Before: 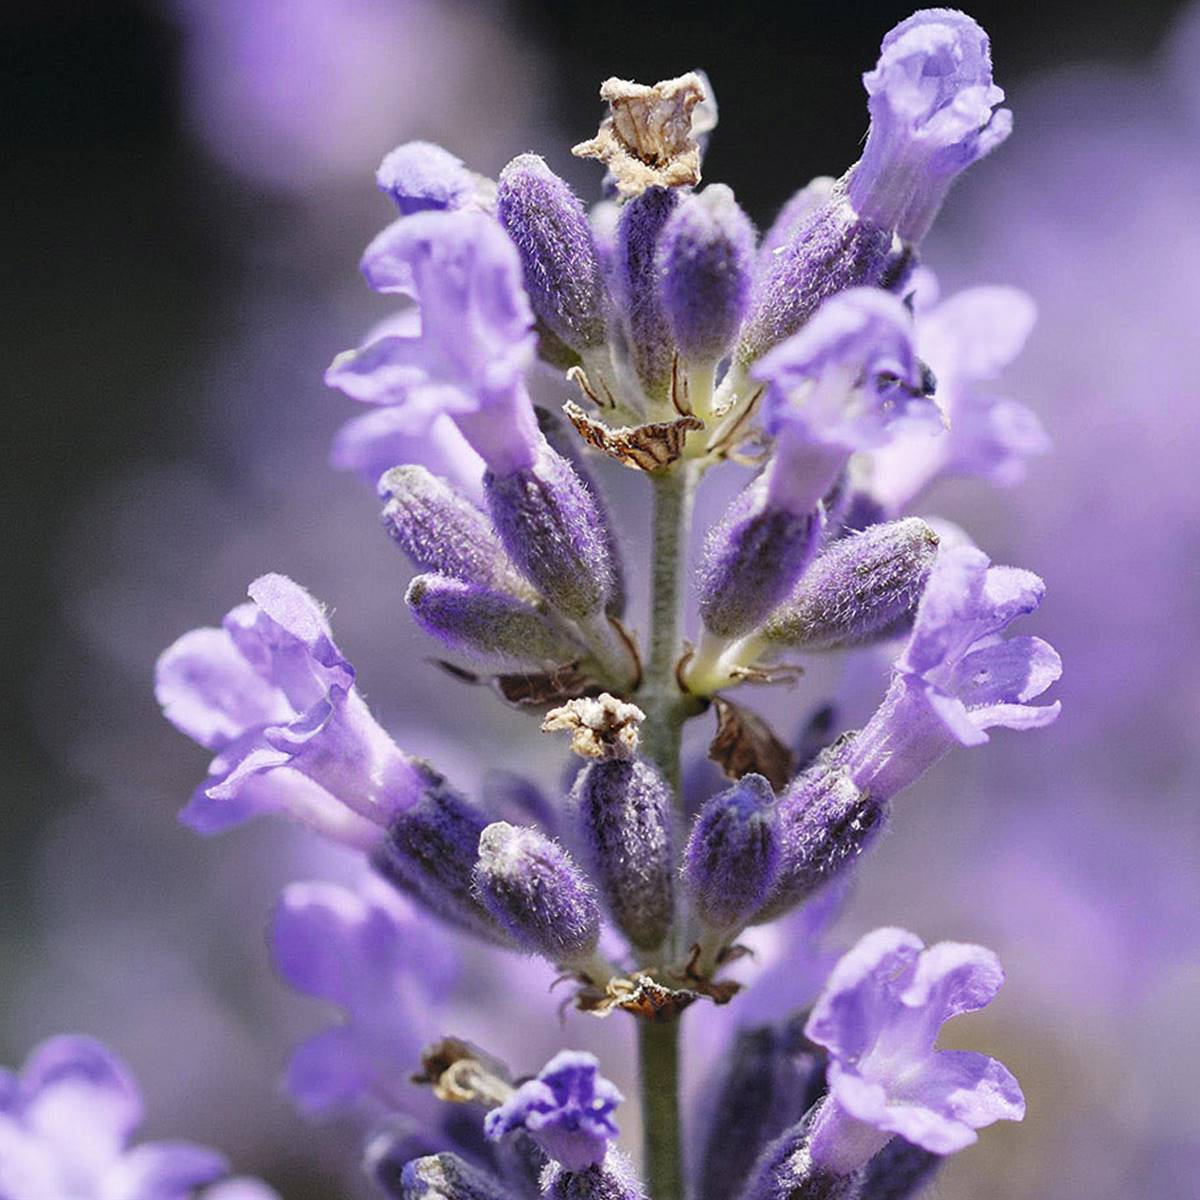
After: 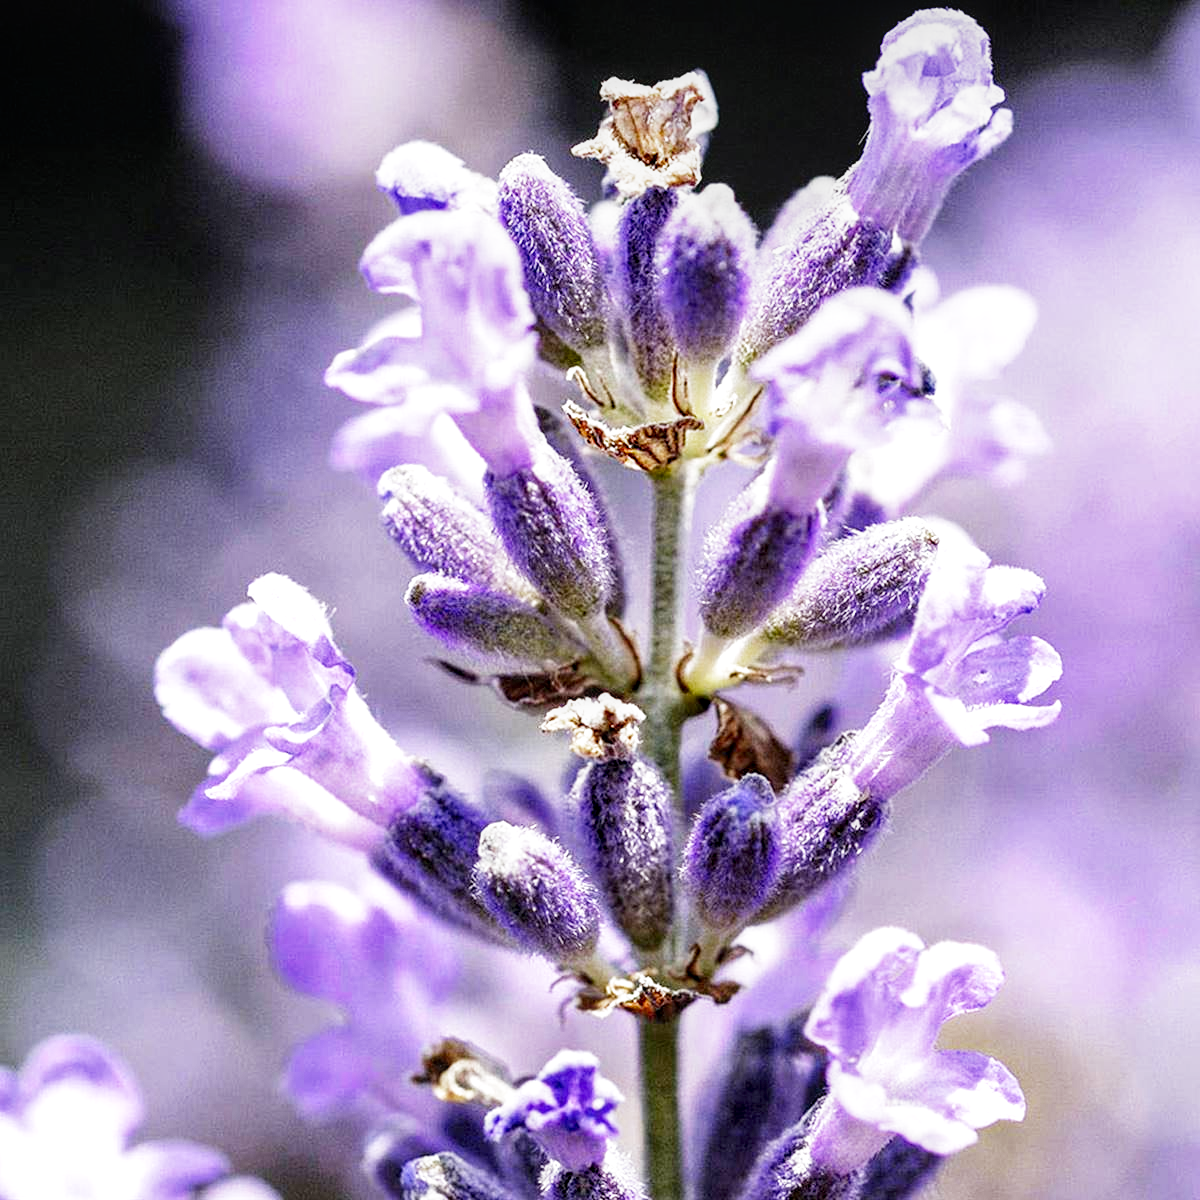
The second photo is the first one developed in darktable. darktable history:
filmic rgb: middle gray luminance 10%, black relative exposure -8.61 EV, white relative exposure 3.3 EV, threshold 6 EV, target black luminance 0%, hardness 5.2, latitude 44.69%, contrast 1.302, highlights saturation mix 5%, shadows ↔ highlights balance 24.64%, add noise in highlights 0, preserve chrominance no, color science v3 (2019), use custom middle-gray values true, iterations of high-quality reconstruction 0, contrast in highlights soft, enable highlight reconstruction true
local contrast: detail 130%
